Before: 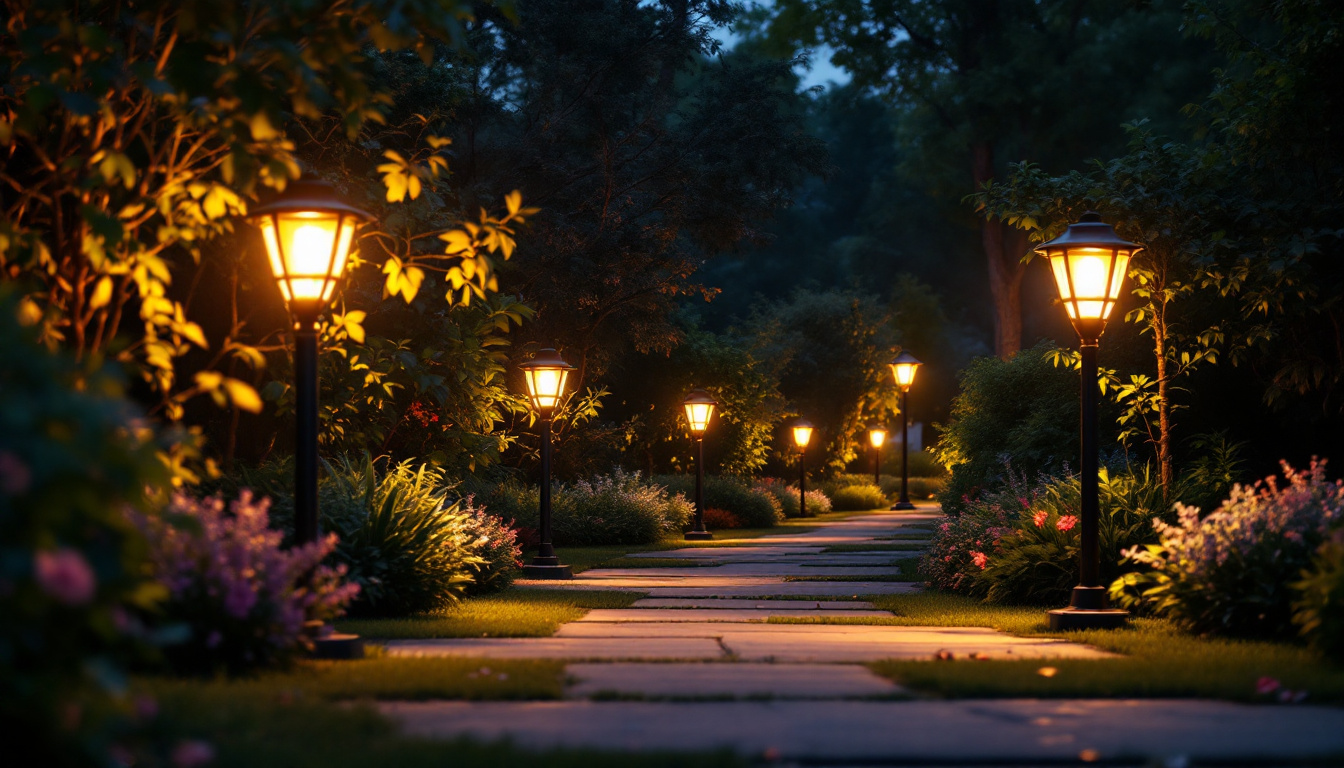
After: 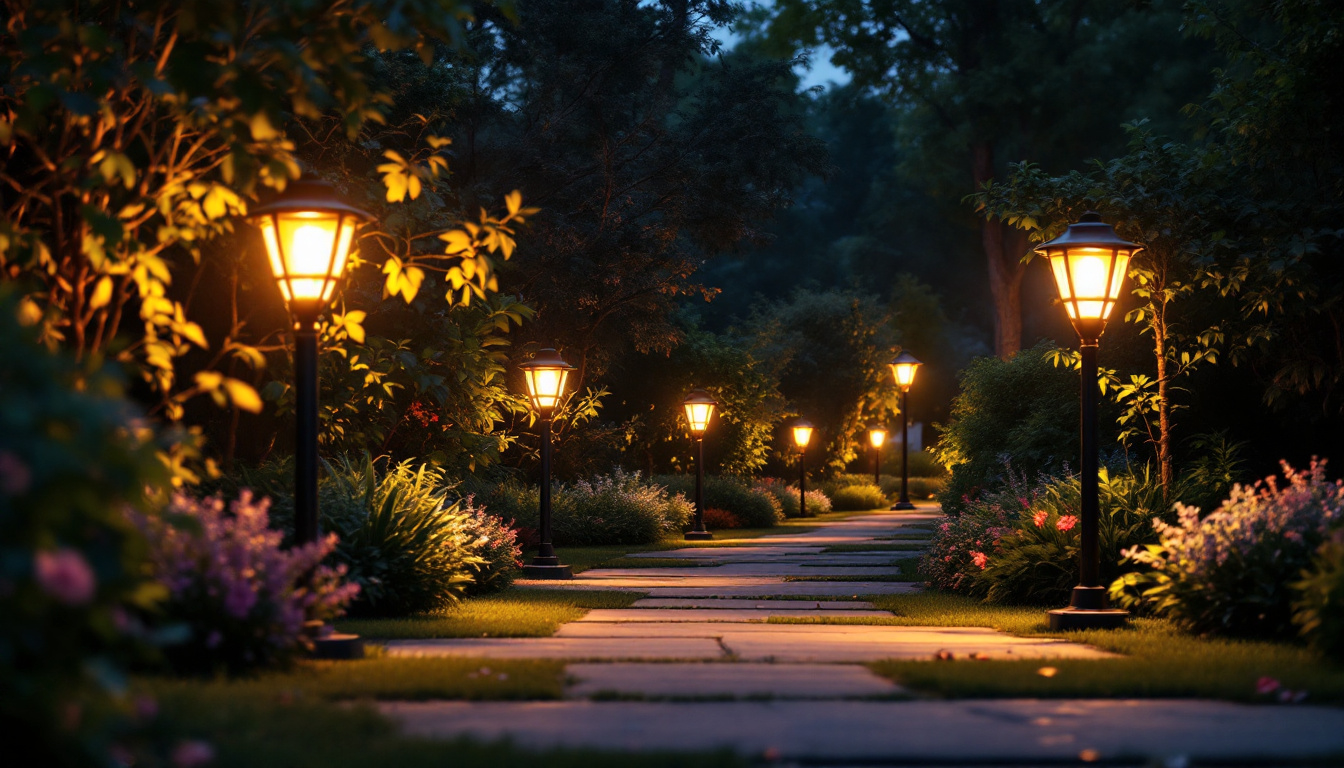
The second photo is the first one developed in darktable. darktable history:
shadows and highlights: shadows 21.03, highlights -81.79, shadows color adjustment 99.17%, highlights color adjustment 0.488%, soften with gaussian
